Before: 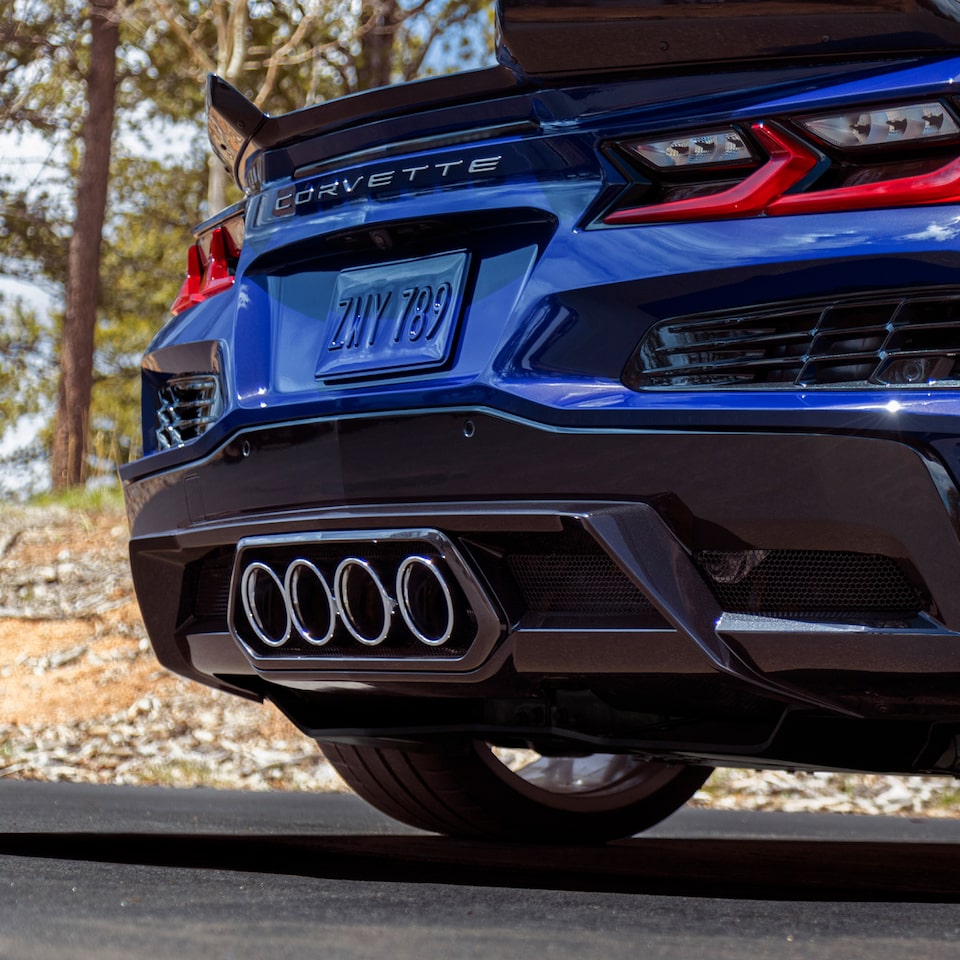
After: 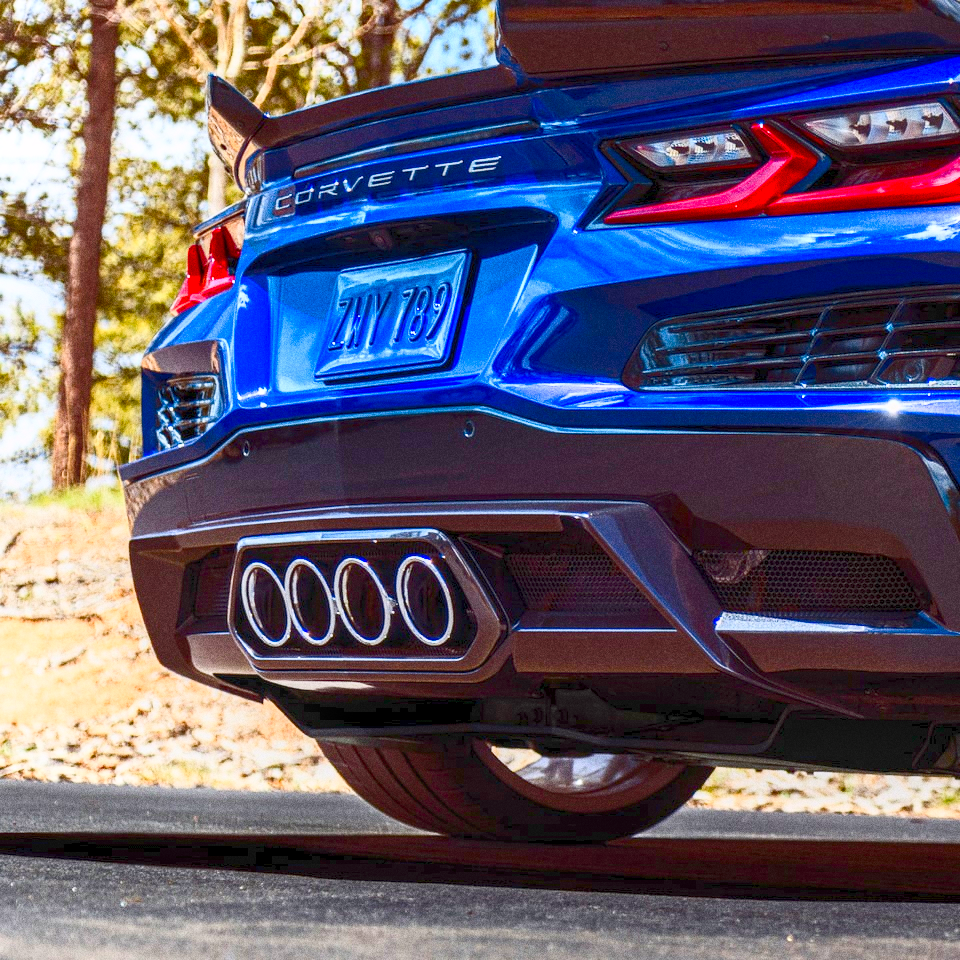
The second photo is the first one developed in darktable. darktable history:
color balance rgb: shadows lift › chroma 1%, shadows lift › hue 113°, highlights gain › chroma 0.2%, highlights gain › hue 333°, perceptual saturation grading › global saturation 20%, perceptual saturation grading › highlights -50%, perceptual saturation grading › shadows 25%, contrast -30%
local contrast: on, module defaults
contrast brightness saturation: contrast 0.83, brightness 0.59, saturation 0.59
grain: coarseness 11.82 ISO, strength 36.67%, mid-tones bias 74.17%
